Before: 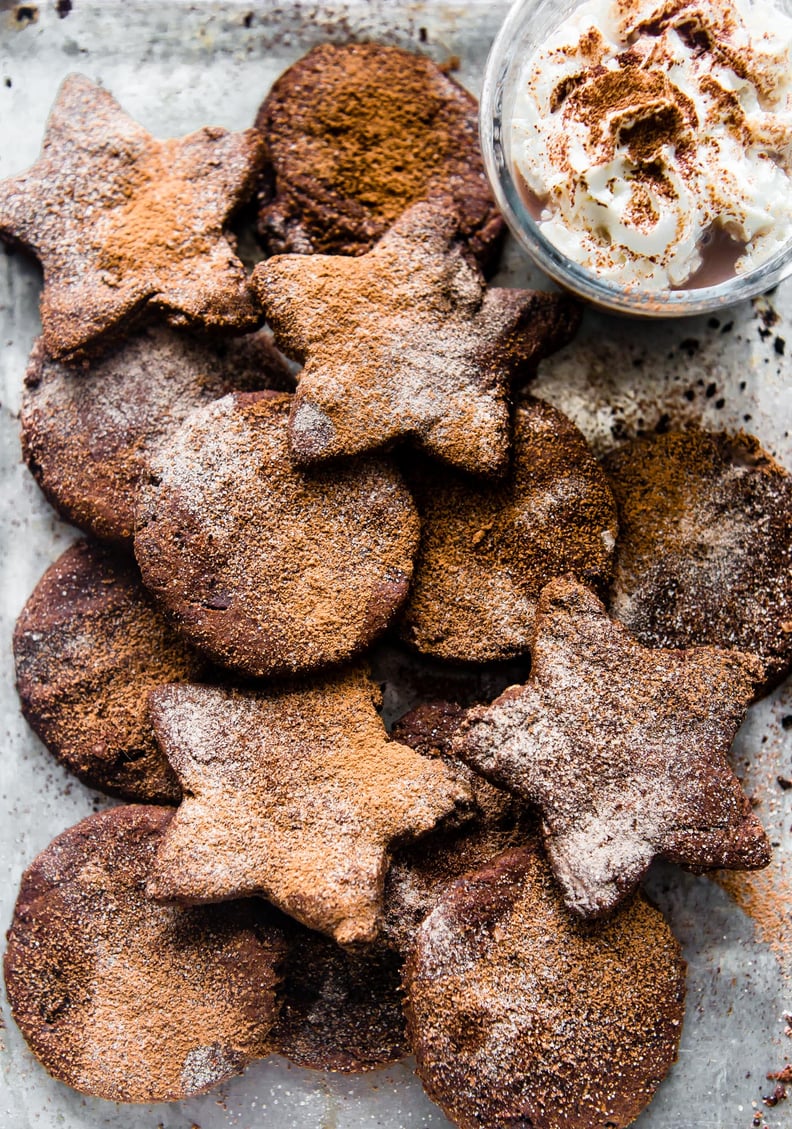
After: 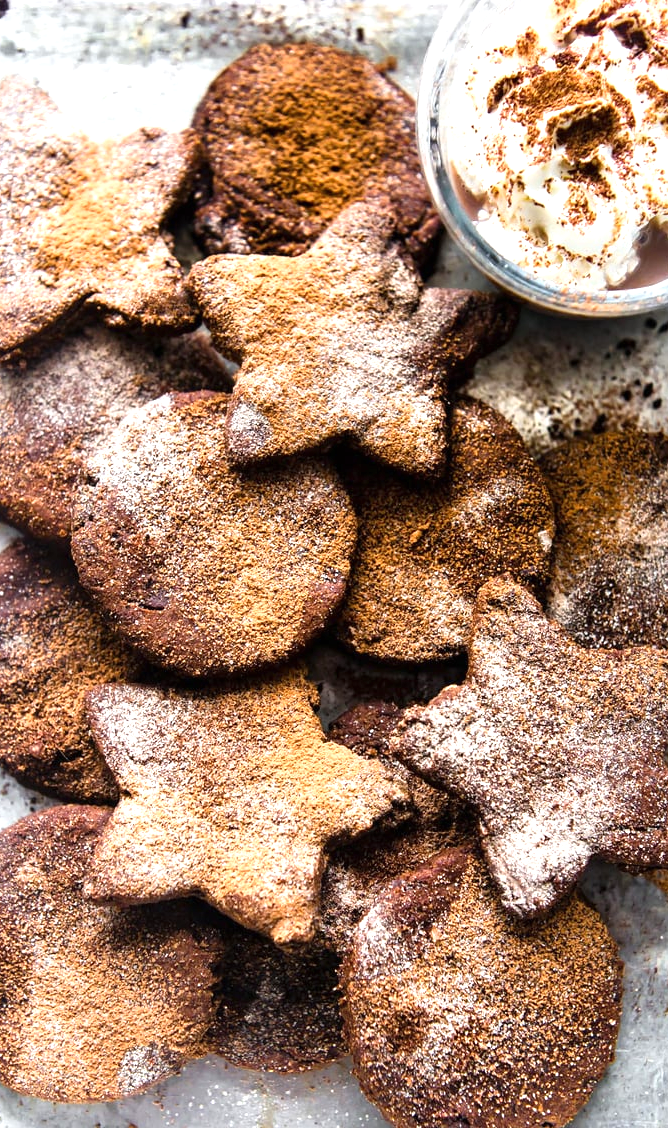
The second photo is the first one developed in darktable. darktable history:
exposure: black level correction 0, exposure 0.691 EV, compensate highlight preservation false
contrast equalizer: y [[0.5 ×6], [0.5 ×6], [0.975, 0.964, 0.925, 0.865, 0.793, 0.721], [0 ×6], [0 ×6]], mix -0.2
crop: left 8.033%, right 7.535%
